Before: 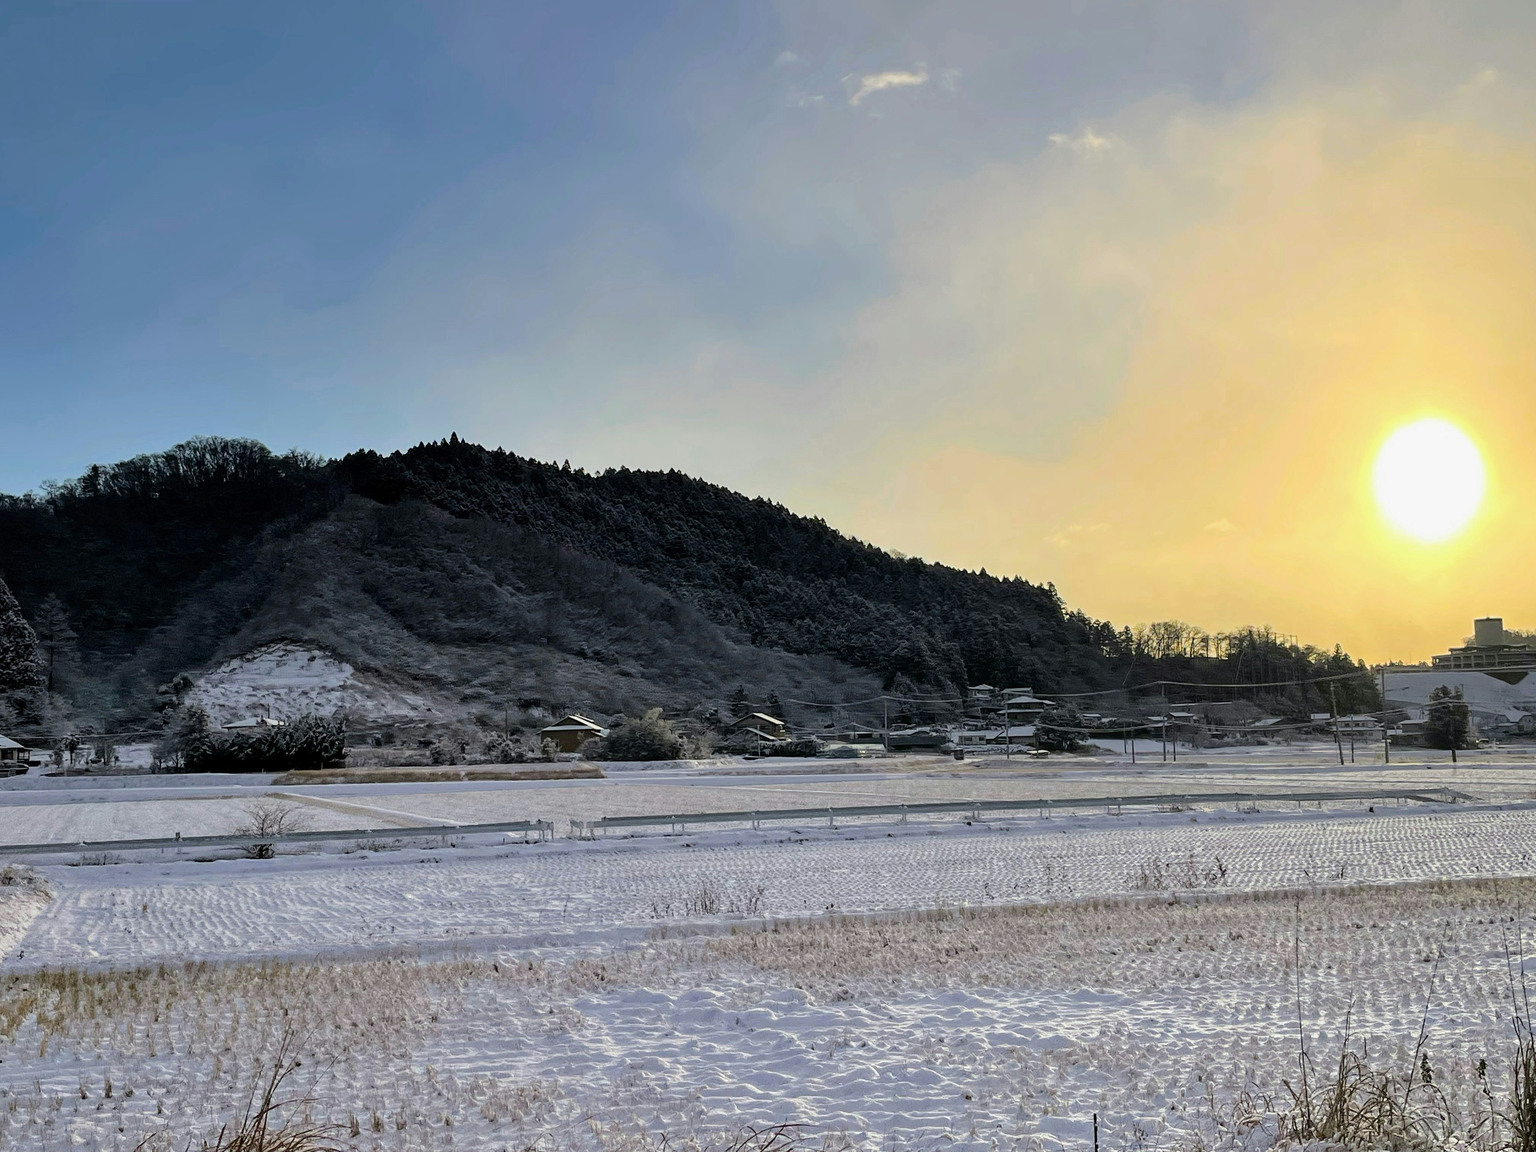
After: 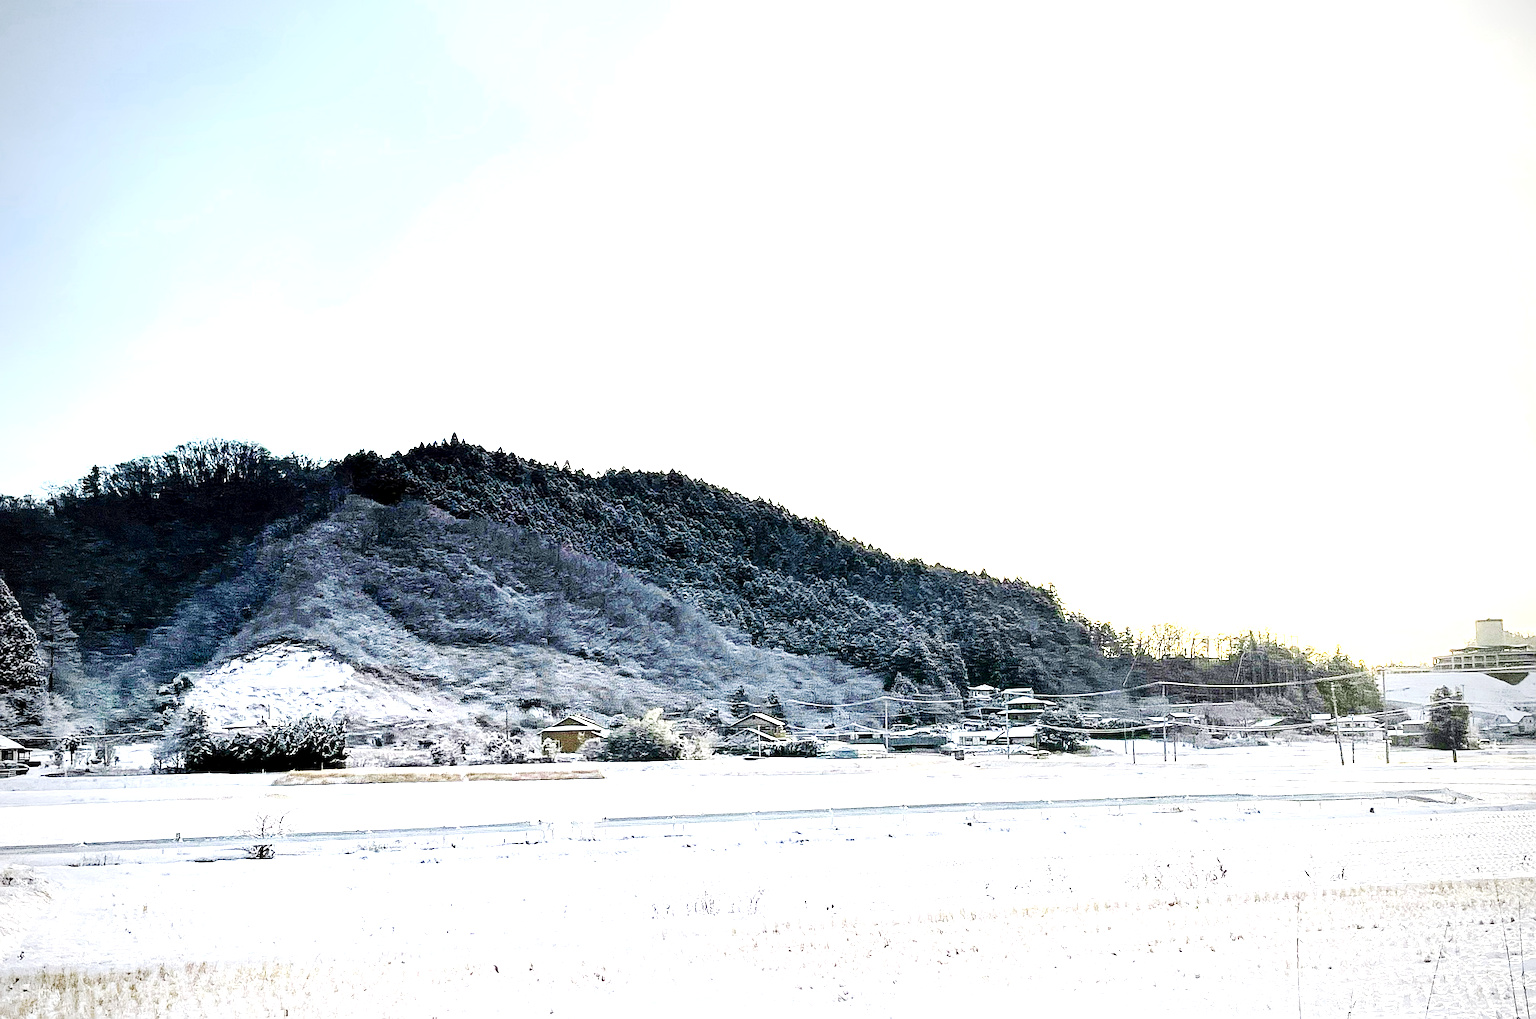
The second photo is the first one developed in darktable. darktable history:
crop and rotate: top 0%, bottom 11.49%
base curve: curves: ch0 [(0, 0) (0.032, 0.025) (0.121, 0.166) (0.206, 0.329) (0.605, 0.79) (1, 1)], preserve colors none
grain: coarseness 10.62 ISO, strength 55.56%
exposure: black level correction 0.001, exposure 2.607 EV, compensate exposure bias true, compensate highlight preservation false
vignetting: on, module defaults
color balance: on, module defaults
sharpen: amount 0.55
